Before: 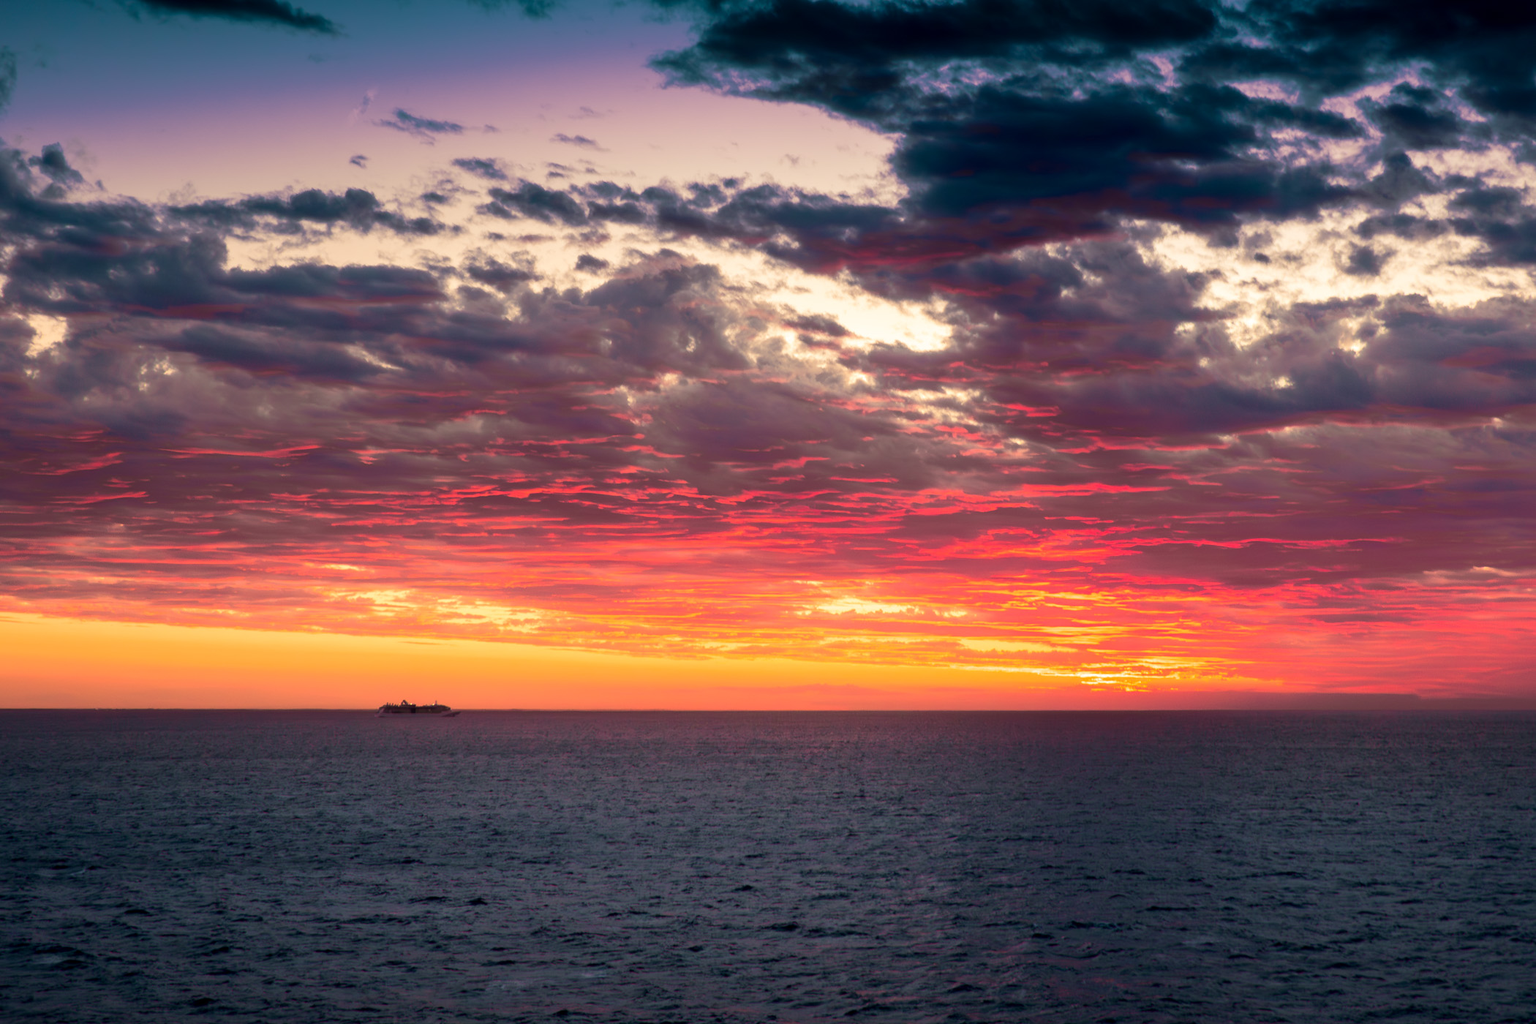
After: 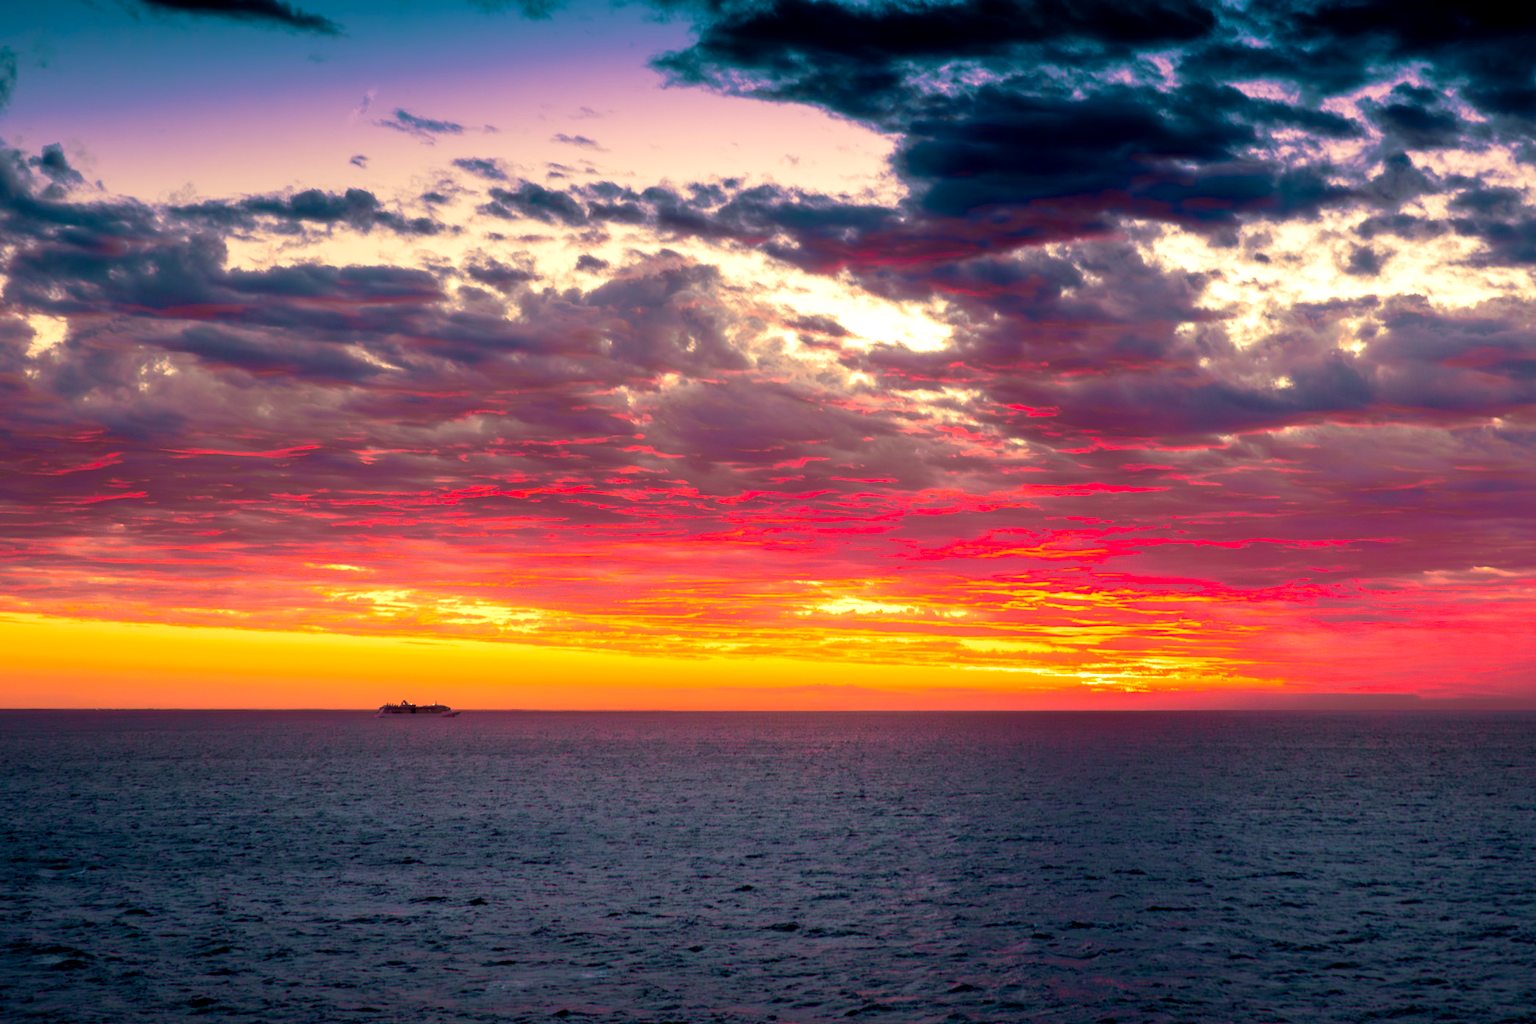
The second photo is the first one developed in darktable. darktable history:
color balance rgb: perceptual saturation grading › global saturation 20%, global vibrance 20%
exposure: black level correction 0.003, exposure 0.383 EV, compensate highlight preservation false
